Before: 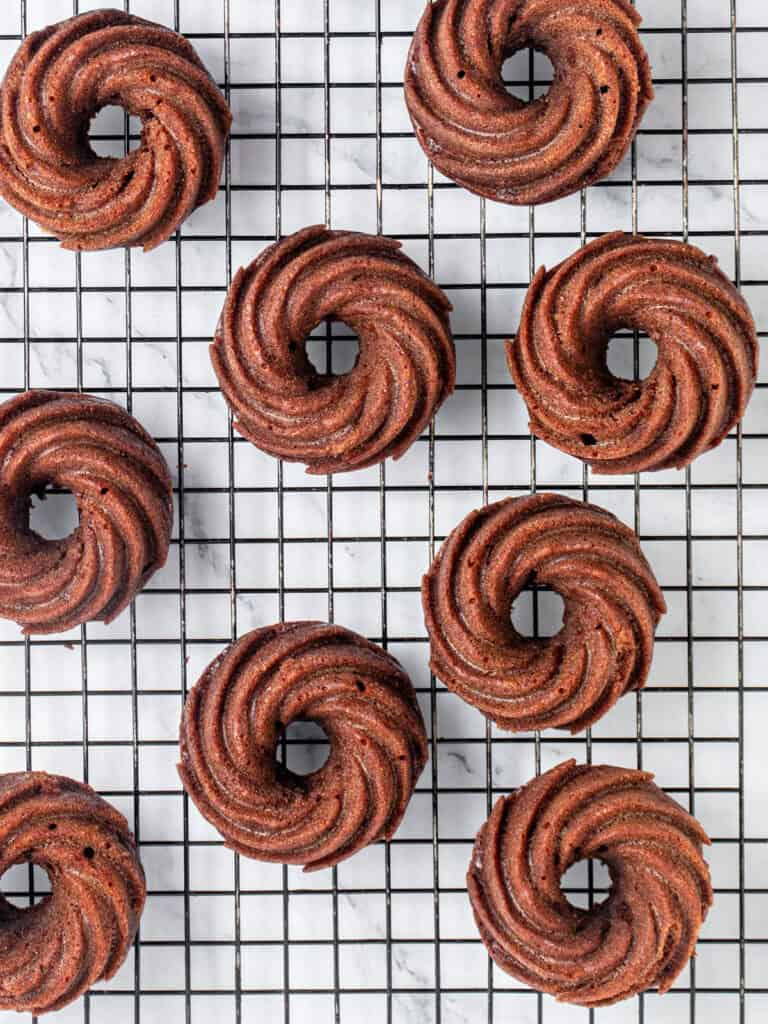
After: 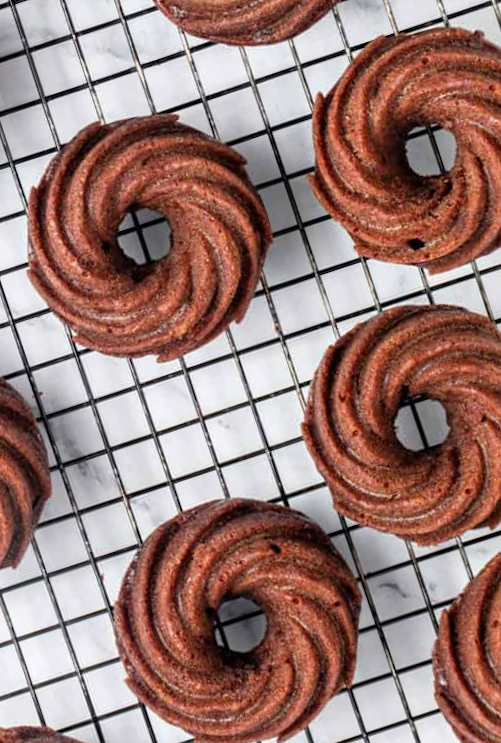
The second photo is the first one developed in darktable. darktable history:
crop and rotate: angle 17.96°, left 6.802%, right 4.289%, bottom 1.056%
